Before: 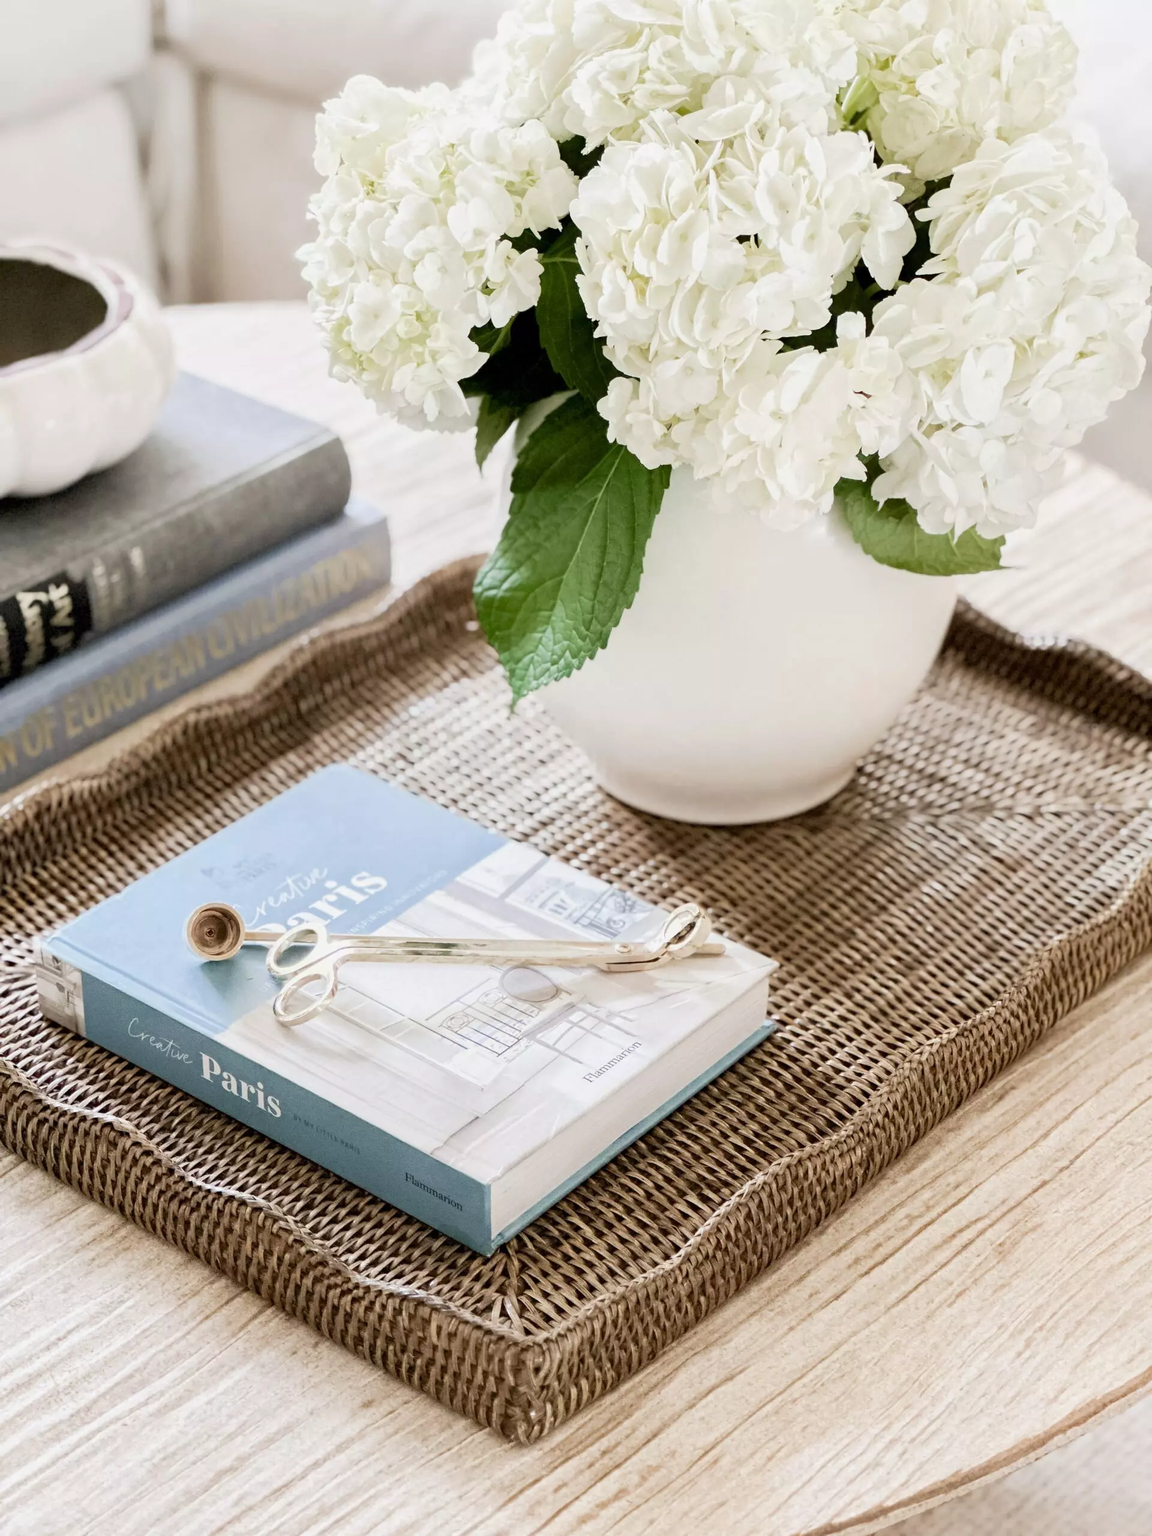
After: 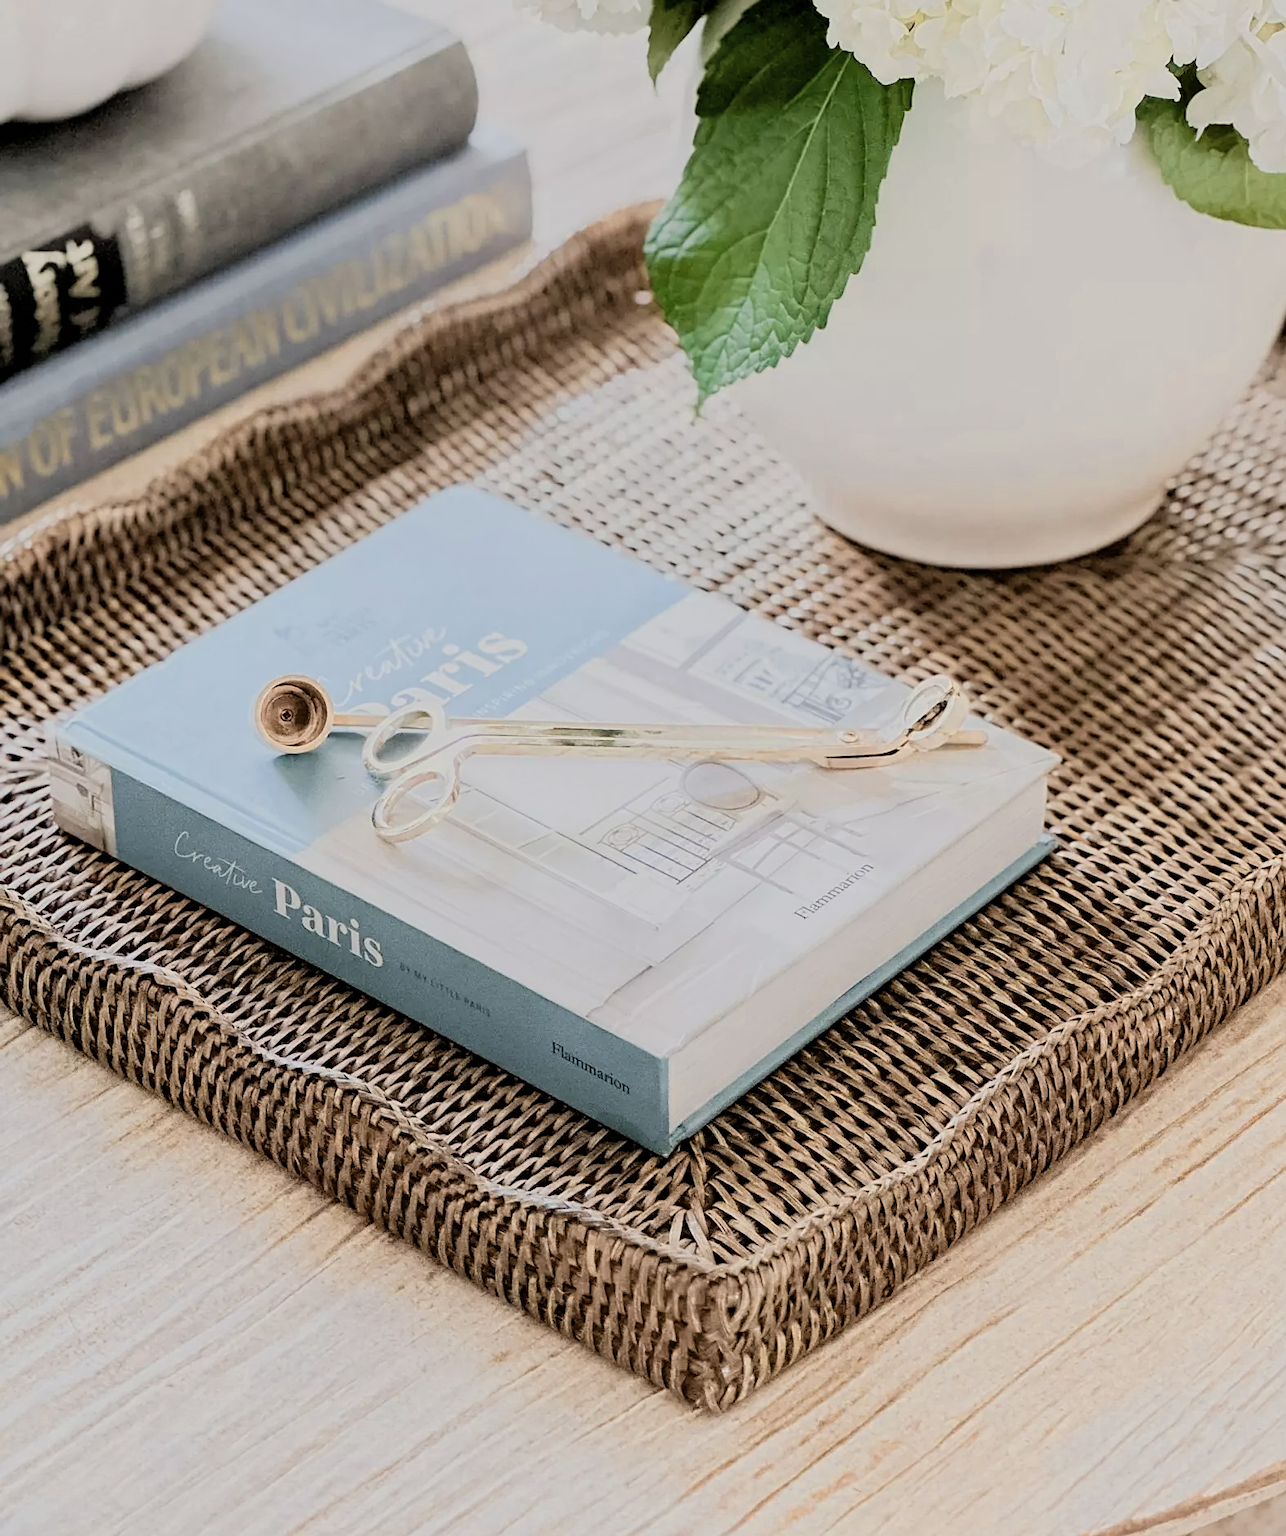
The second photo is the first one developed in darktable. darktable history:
color zones: curves: ch0 [(0.018, 0.548) (0.224, 0.64) (0.425, 0.447) (0.675, 0.575) (0.732, 0.579)]; ch1 [(0.066, 0.487) (0.25, 0.5) (0.404, 0.43) (0.75, 0.421) (0.956, 0.421)]; ch2 [(0.044, 0.561) (0.215, 0.465) (0.399, 0.544) (0.465, 0.548) (0.614, 0.447) (0.724, 0.43) (0.882, 0.623) (0.956, 0.632)]
filmic rgb: black relative exposure -7.15 EV, white relative exposure 5.36 EV, hardness 3.02, color science v6 (2022)
crop: top 26.531%, right 17.959%
sharpen: on, module defaults
exposure: black level correction 0.001, compensate highlight preservation false
